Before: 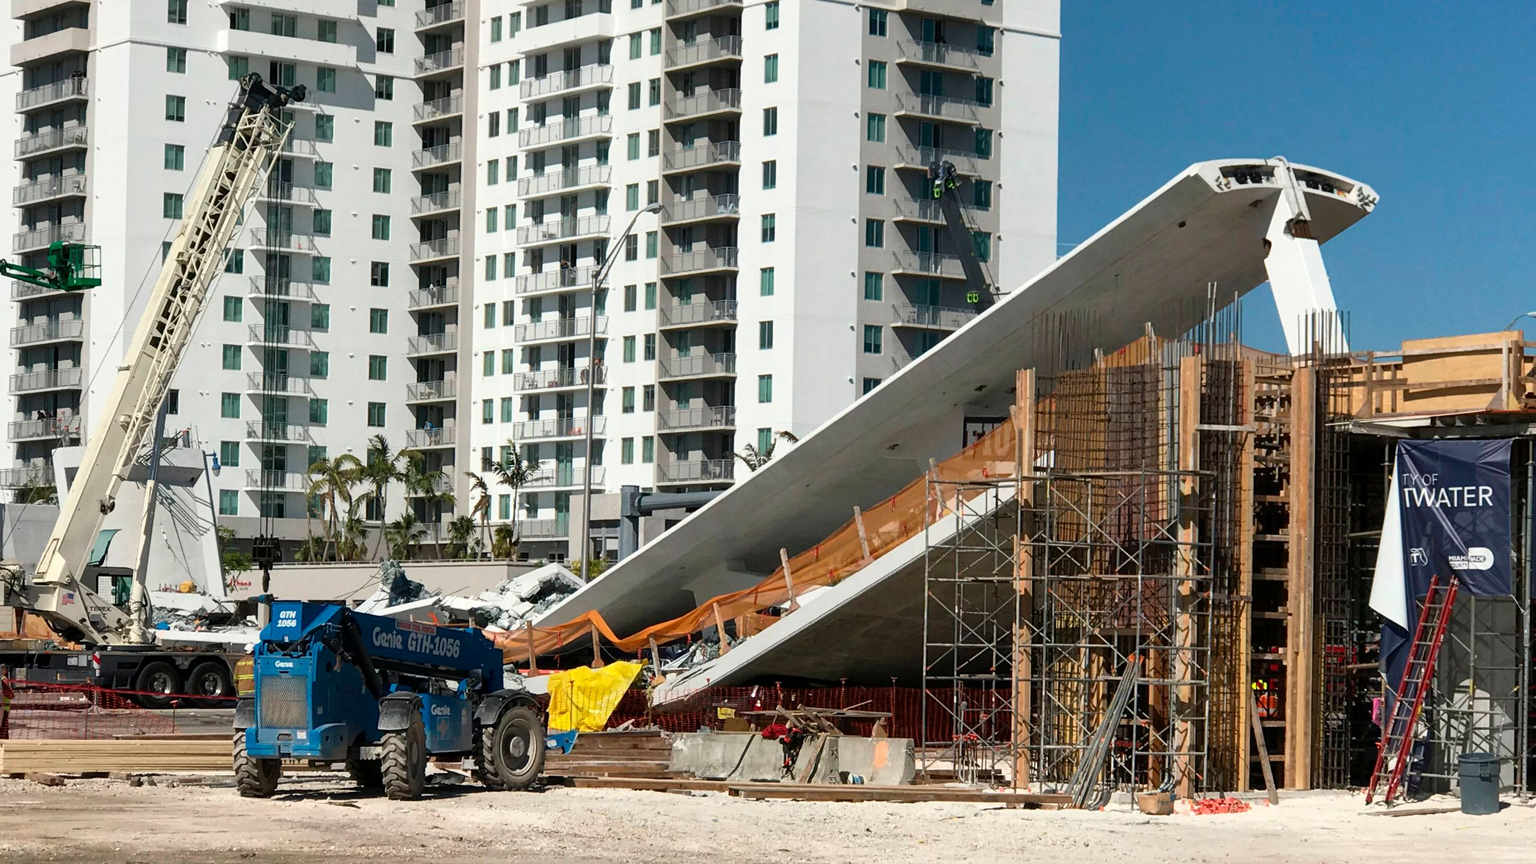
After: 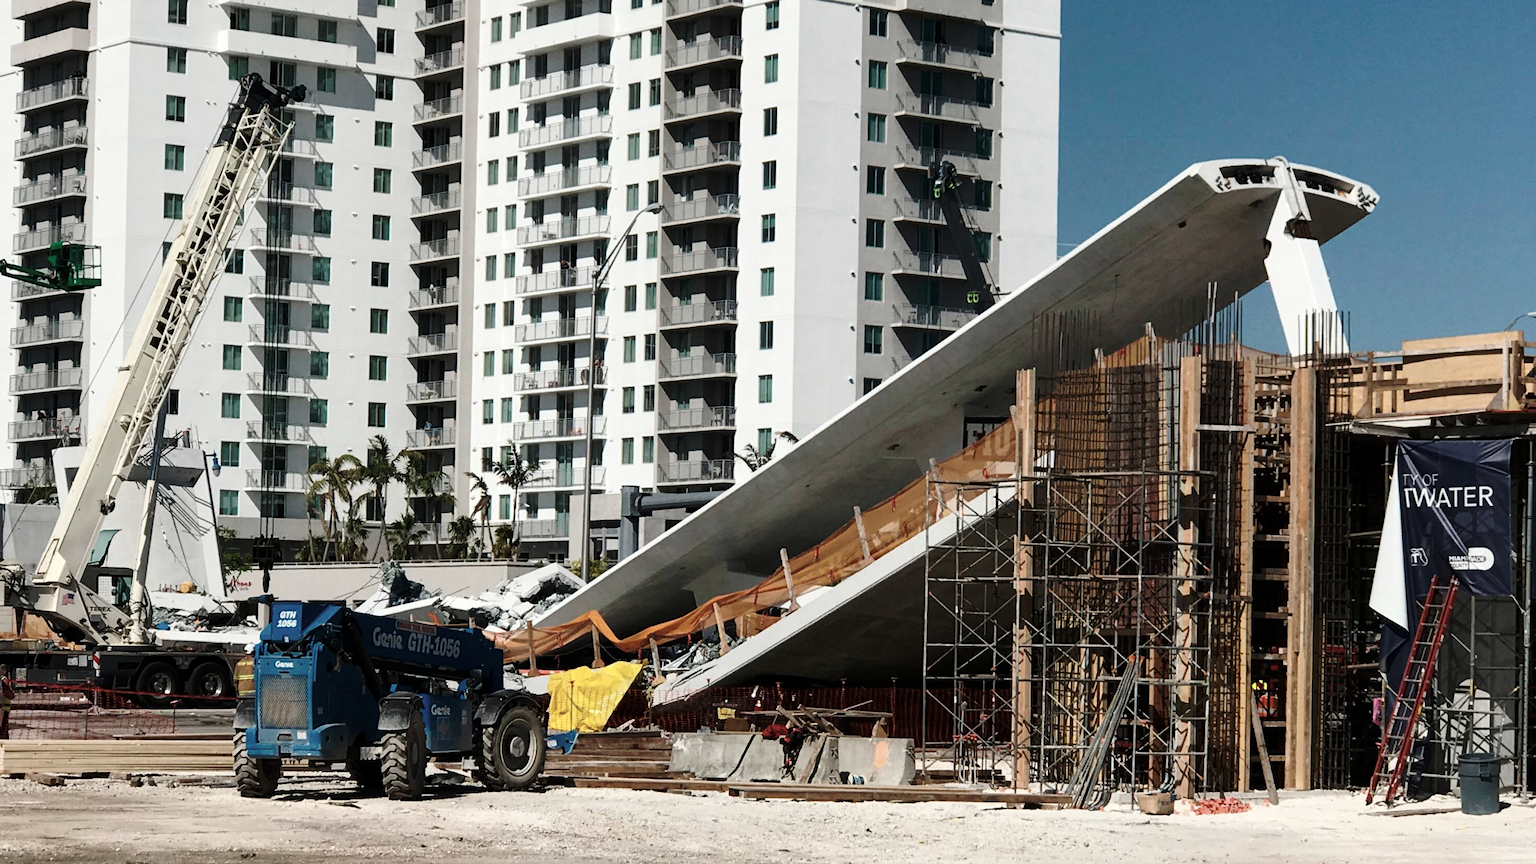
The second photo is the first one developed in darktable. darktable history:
contrast brightness saturation: contrast 0.104, saturation -0.362
tone equalizer: edges refinement/feathering 500, mask exposure compensation -1.57 EV, preserve details no
base curve: curves: ch0 [(0, 0) (0.073, 0.04) (0.157, 0.139) (0.492, 0.492) (0.758, 0.758) (1, 1)], preserve colors none
